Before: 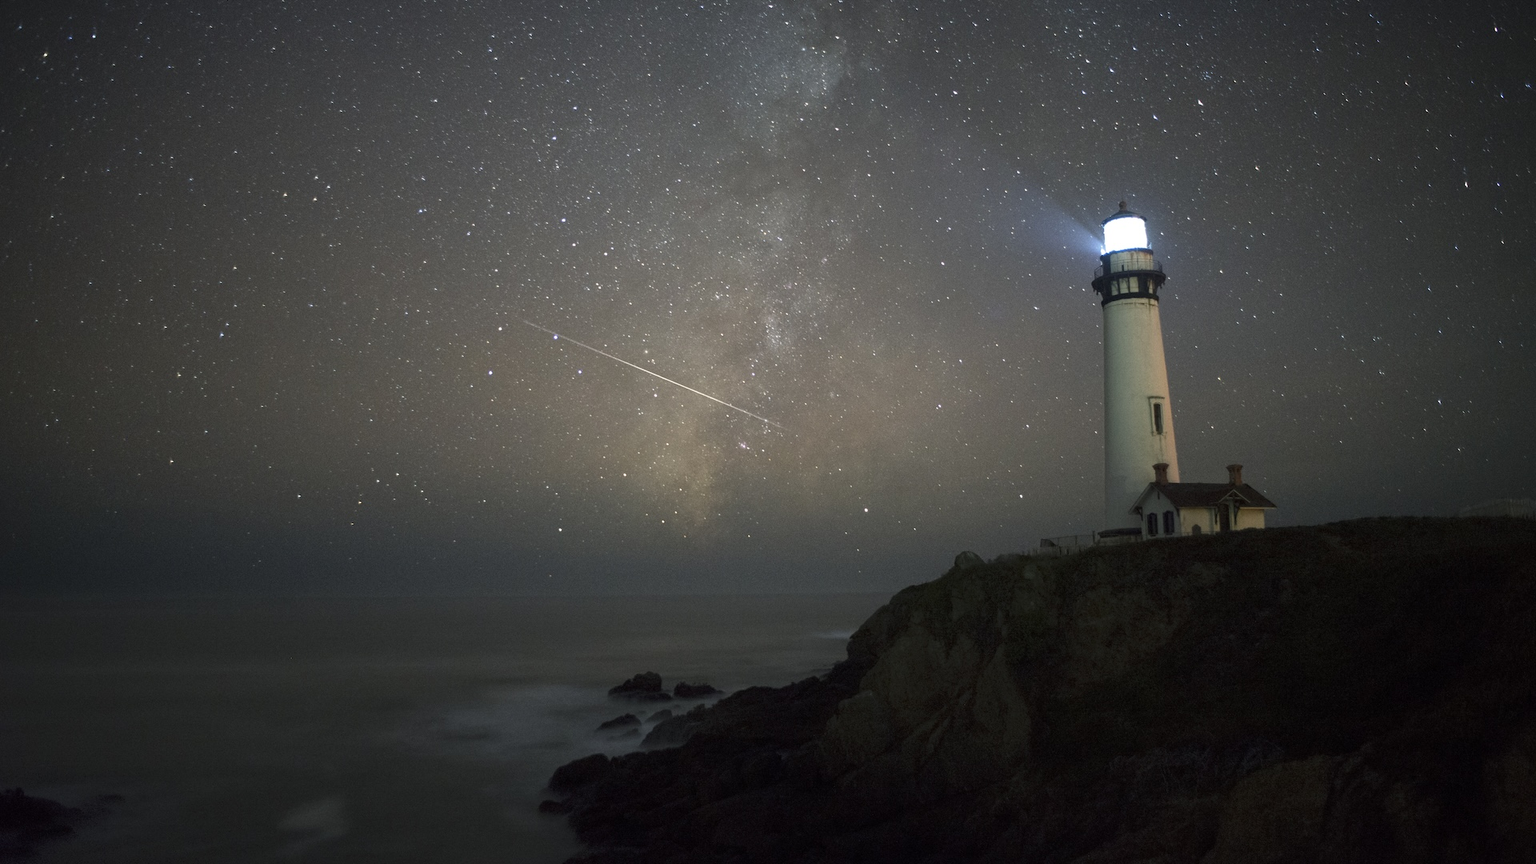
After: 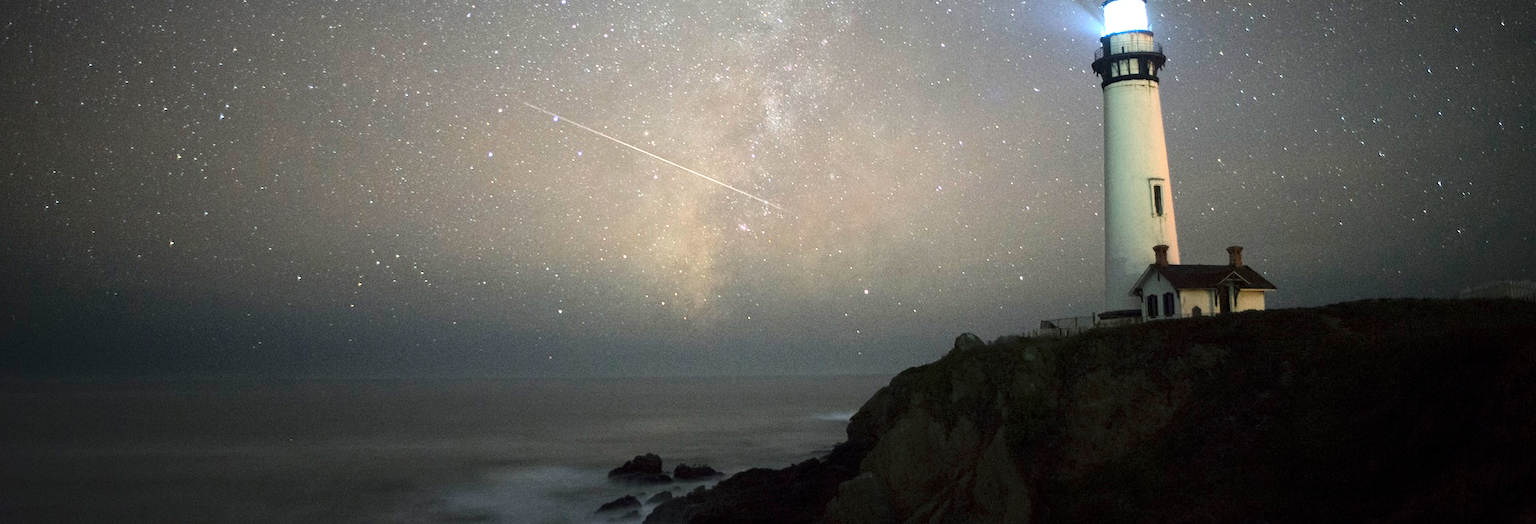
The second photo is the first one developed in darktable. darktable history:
crop and rotate: top 25.357%, bottom 13.942%
base curve: curves: ch0 [(0, 0) (0.018, 0.026) (0.143, 0.37) (0.33, 0.731) (0.458, 0.853) (0.735, 0.965) (0.905, 0.986) (1, 1)]
